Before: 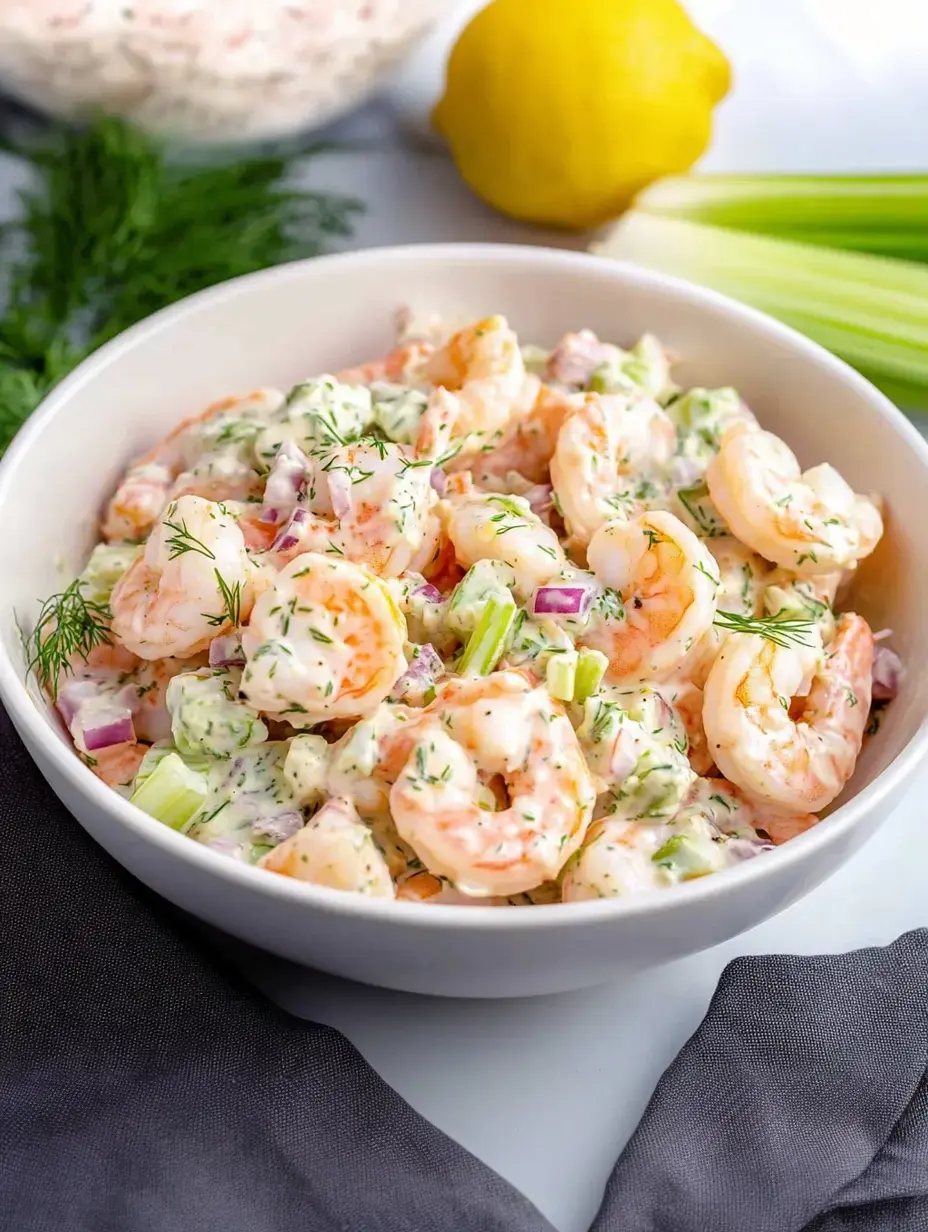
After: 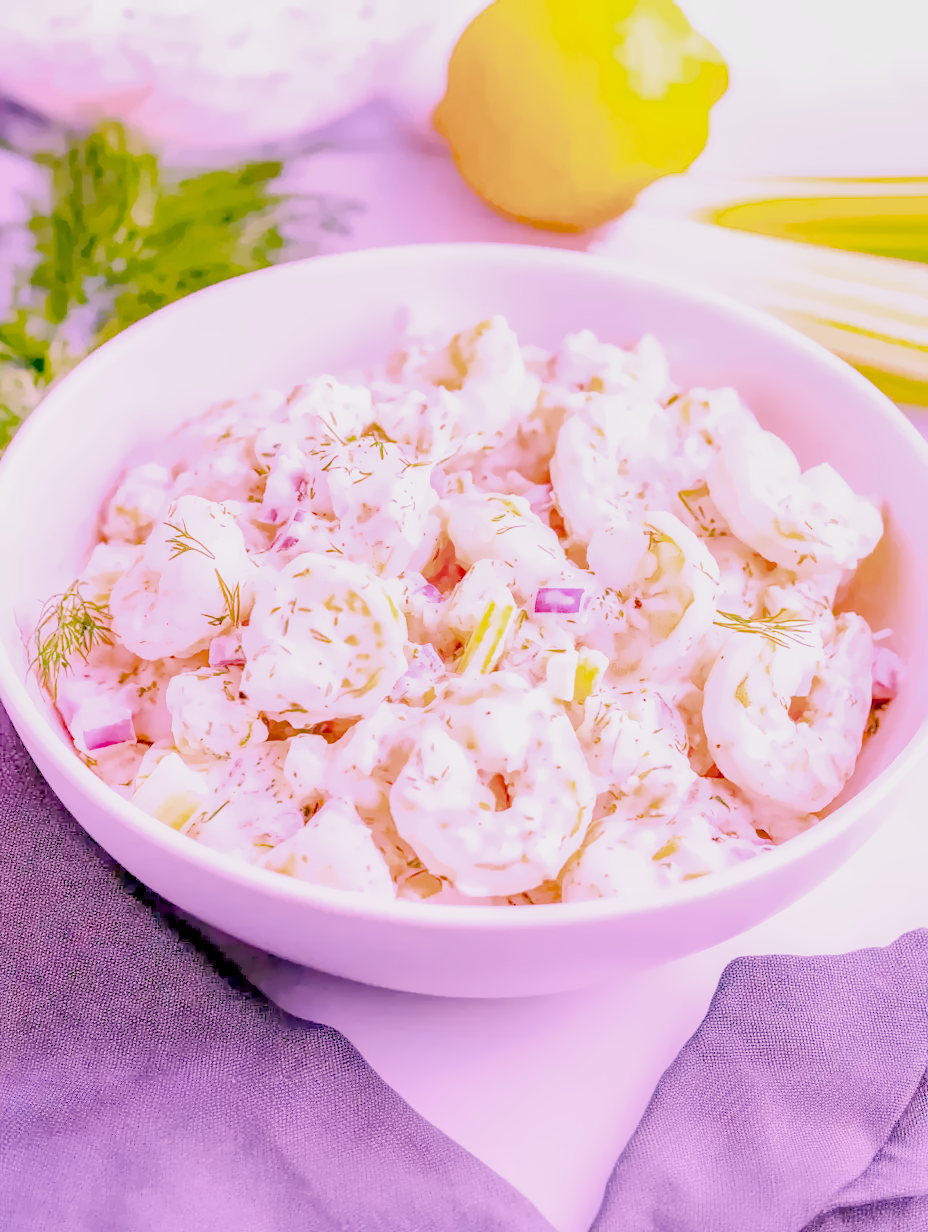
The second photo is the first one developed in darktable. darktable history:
filmic rgb "scene-referred default": black relative exposure -7.65 EV, white relative exposure 4.56 EV, hardness 3.61
raw chromatic aberrations: on, module defaults
color balance rgb: perceptual saturation grading › global saturation 25%, global vibrance 20%
highlight reconstruction: method reconstruct color, iterations 1, diameter of reconstruction 64 px
hot pixels: on, module defaults
lens correction: scale 1.01, crop 1, focal 85, aperture 2.8, distance 7.77, camera "Canon EOS RP", lens "Canon RF 85mm F2 MACRO IS STM"
tone equalizer "mask blending: all purposes": on, module defaults
exposure: black level correction 0.001, exposure 0.955 EV, compensate exposure bias true, compensate highlight preservation false
haze removal: compatibility mode true, adaptive false
tone curve: curves: ch0 [(0, 0) (0.915, 0.89) (1, 1)]
shadows and highlights: shadows 25, highlights -25
white balance: red 1.865, blue 1.754
denoise (profiled): preserve shadows 1.11, scattering 0.121, a [-1, 0, 0], b [0, 0, 0], y [[0.5 ×7] ×4, [0.507, 0.516, 0.526, 0.531, 0.526, 0.516, 0.507], [0.5 ×7]], compensate highlight preservation false
local contrast: detail 130%
